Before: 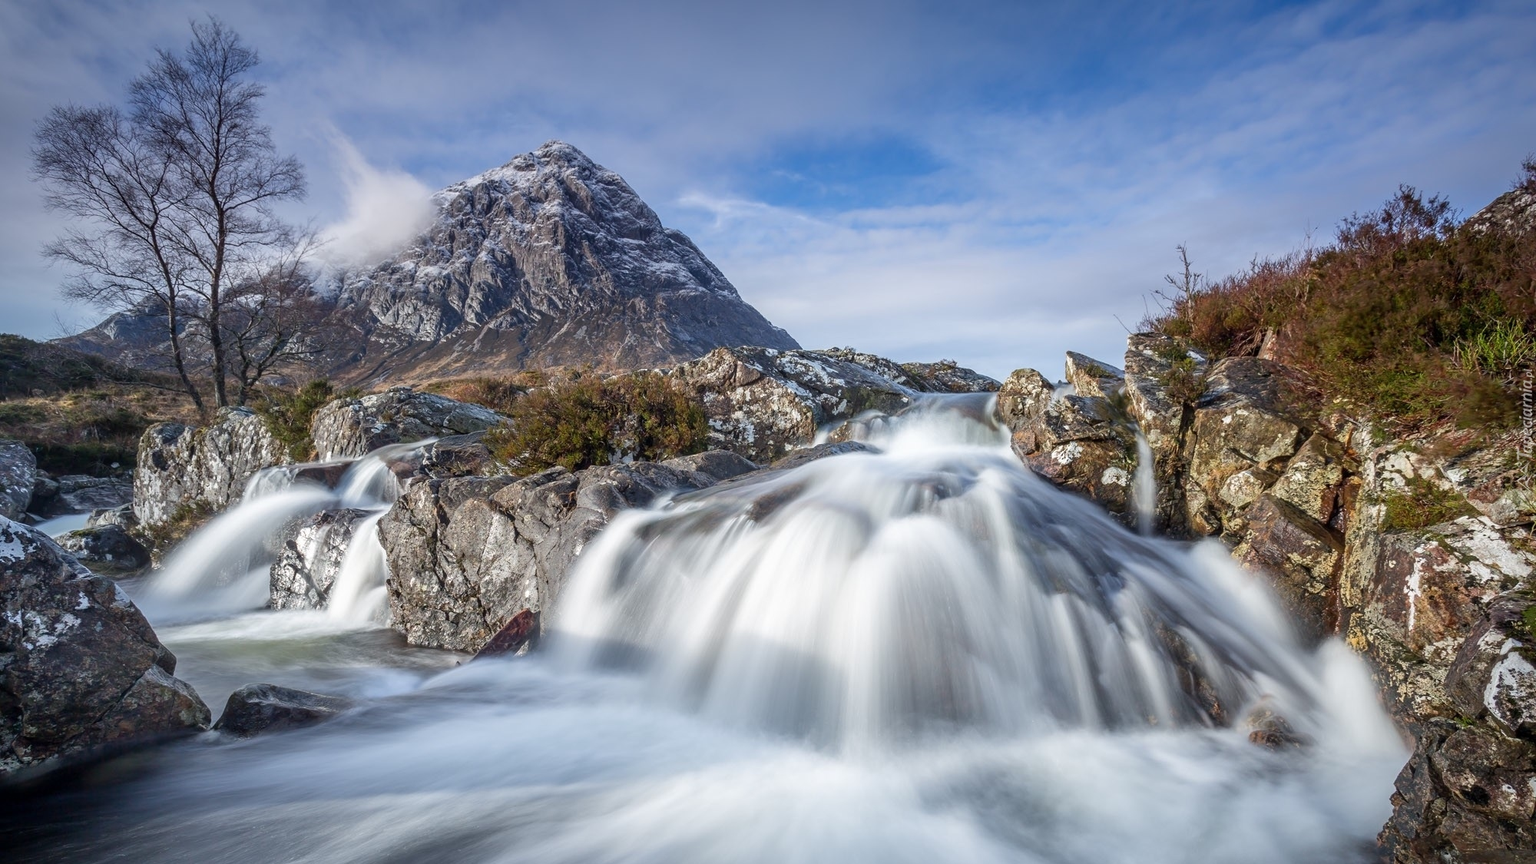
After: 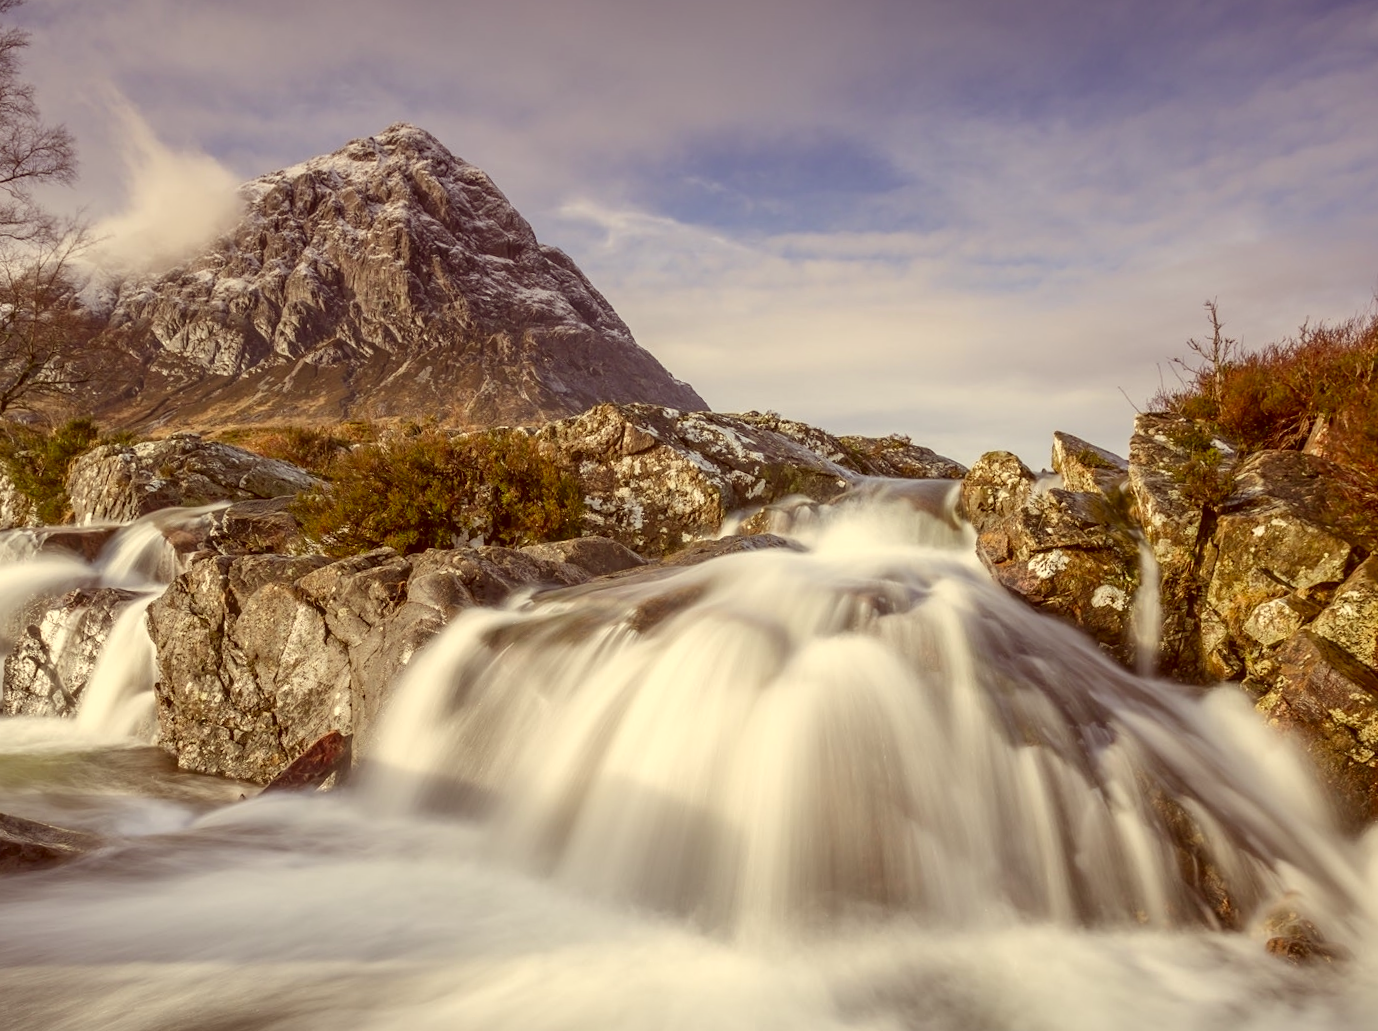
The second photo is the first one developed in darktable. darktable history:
crop and rotate: angle -2.93°, left 14.016%, top 0.036%, right 10.879%, bottom 0.04%
color correction: highlights a* 1.19, highlights b* 23.85, shadows a* 15.81, shadows b* 24.72
